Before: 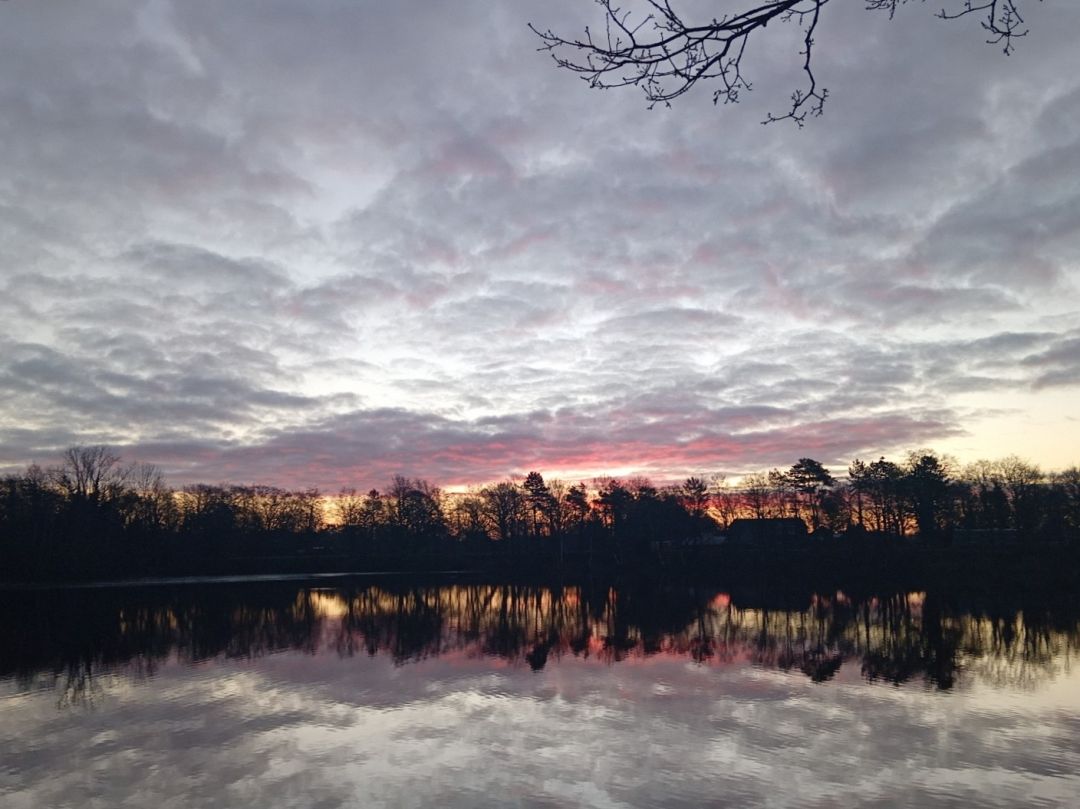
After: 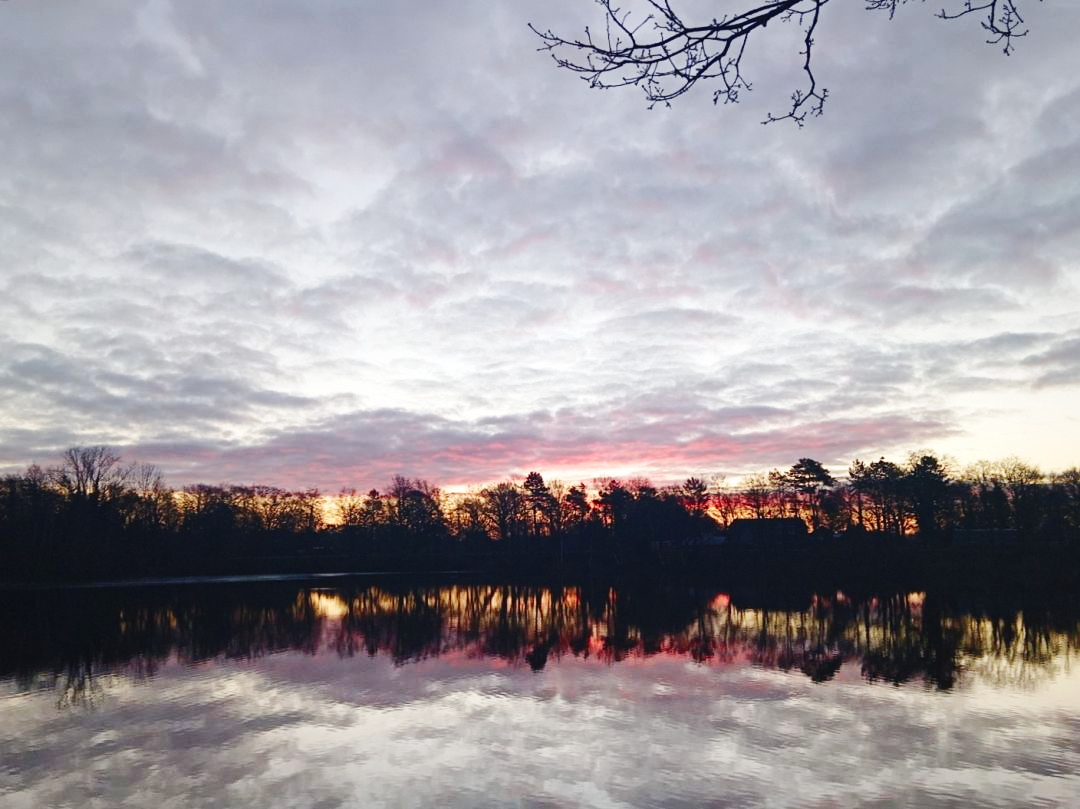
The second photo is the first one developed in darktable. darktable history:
rgb curve: curves: ch0 [(0, 0) (0.093, 0.159) (0.241, 0.265) (0.414, 0.42) (1, 1)], compensate middle gray true, preserve colors basic power
base curve: curves: ch0 [(0, 0) (0.036, 0.025) (0.121, 0.166) (0.206, 0.329) (0.605, 0.79) (1, 1)], preserve colors none
